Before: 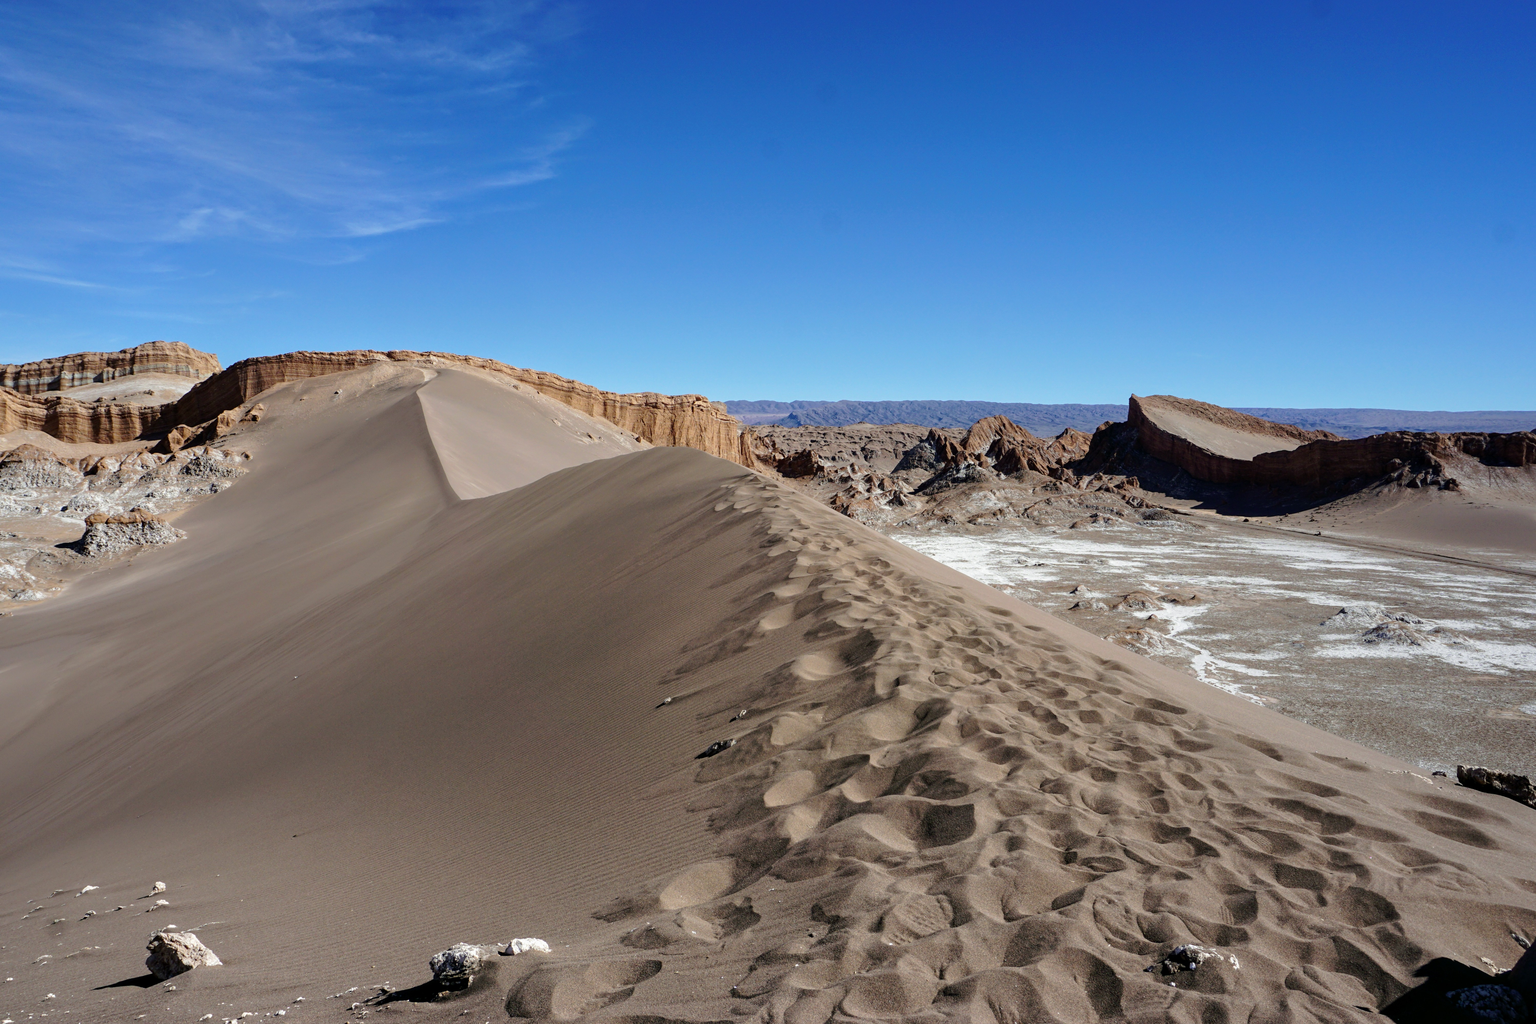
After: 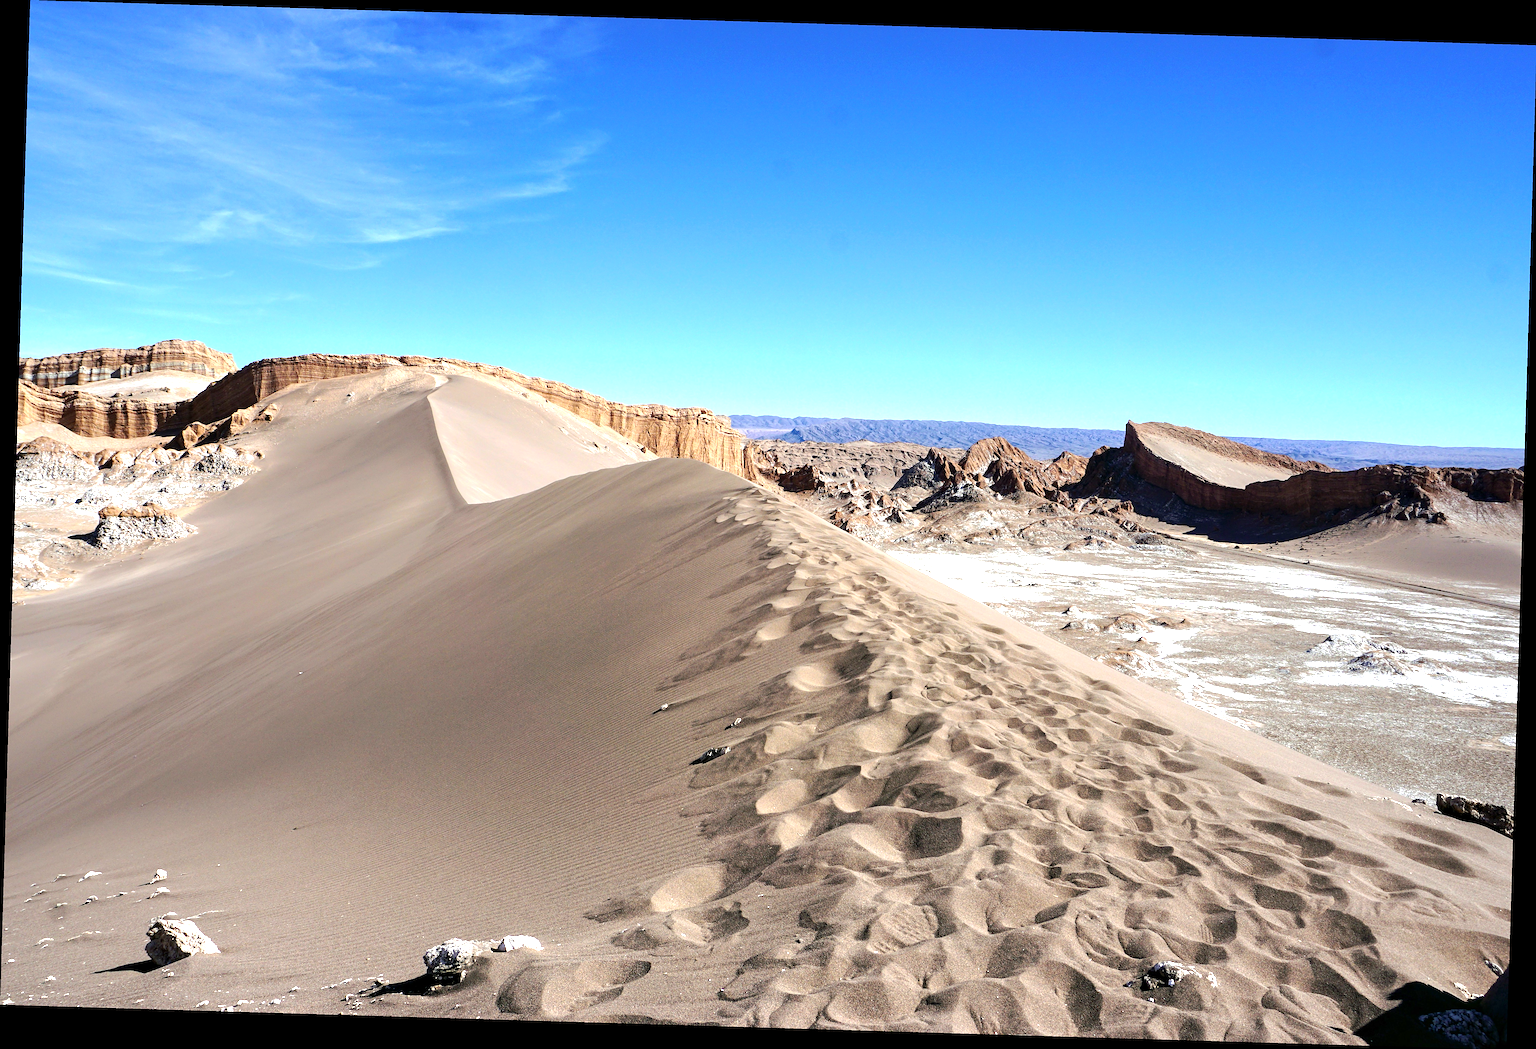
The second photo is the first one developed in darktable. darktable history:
sharpen: on, module defaults
rotate and perspective: rotation 1.72°, automatic cropping off
exposure: exposure 1.15 EV, compensate highlight preservation false
